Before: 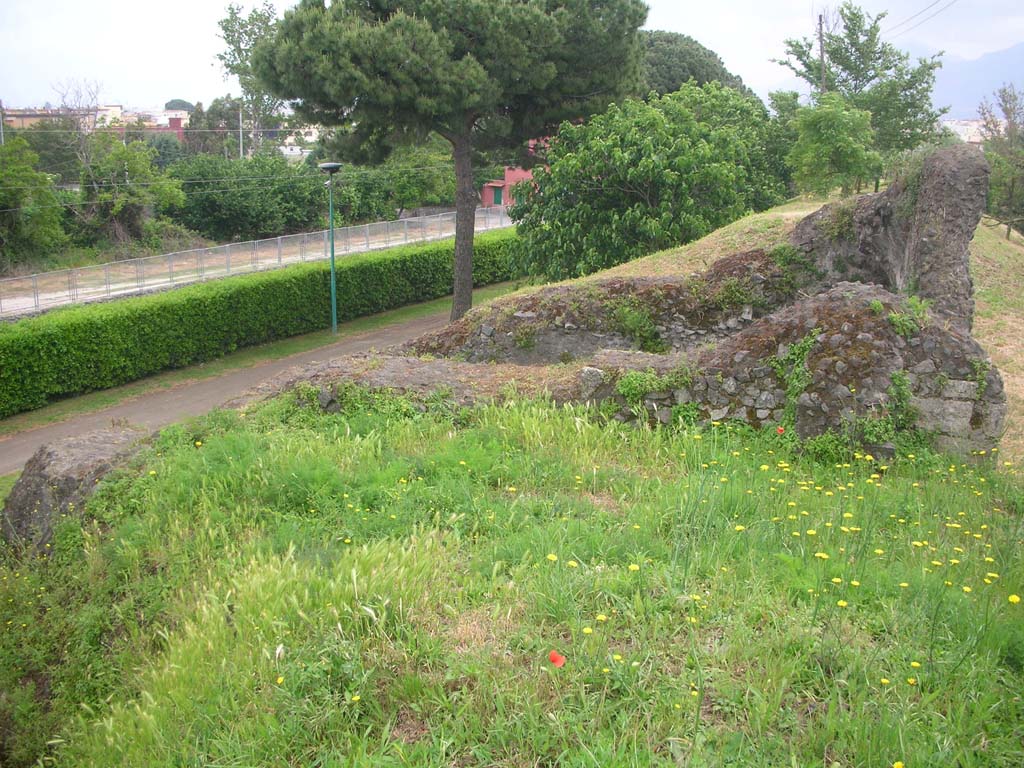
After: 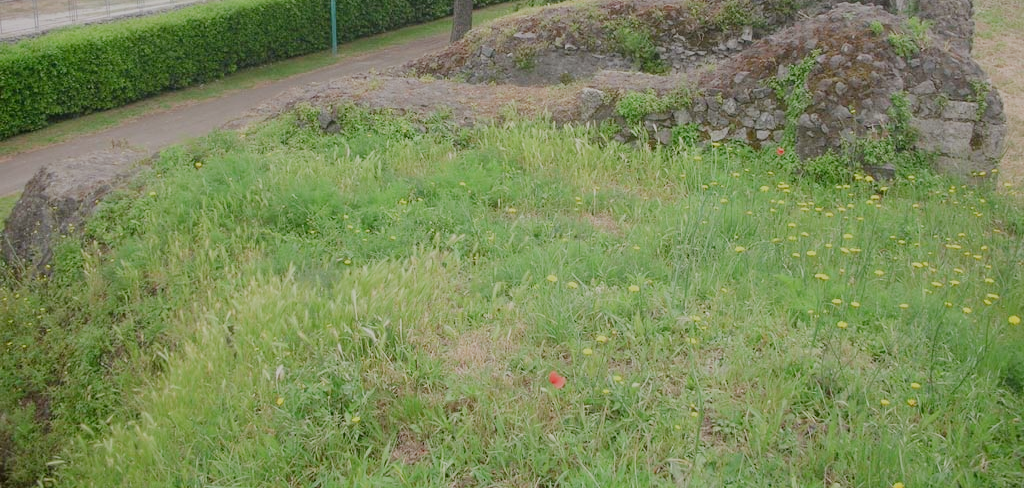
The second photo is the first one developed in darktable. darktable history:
crop and rotate: top 36.435%
sigmoid: contrast 1.05, skew -0.15
